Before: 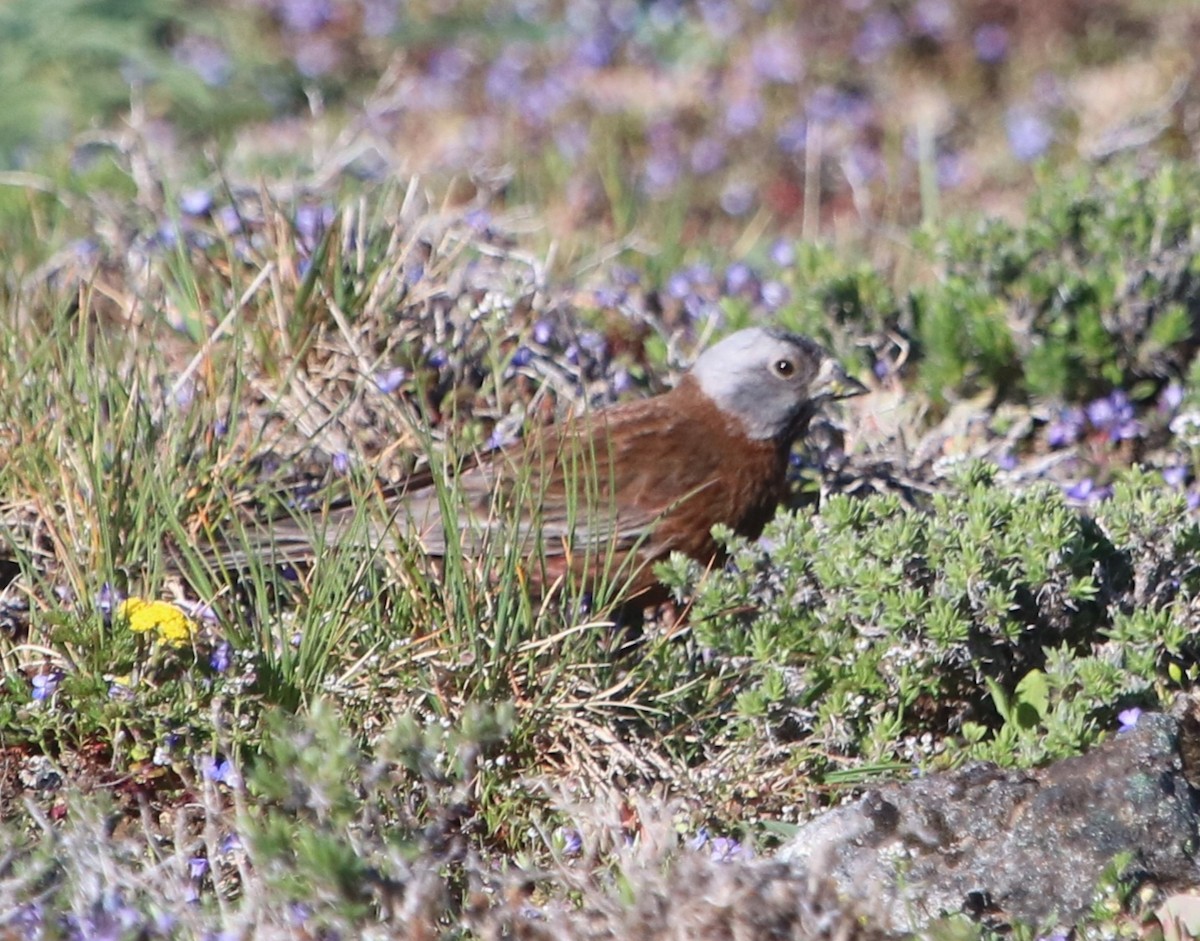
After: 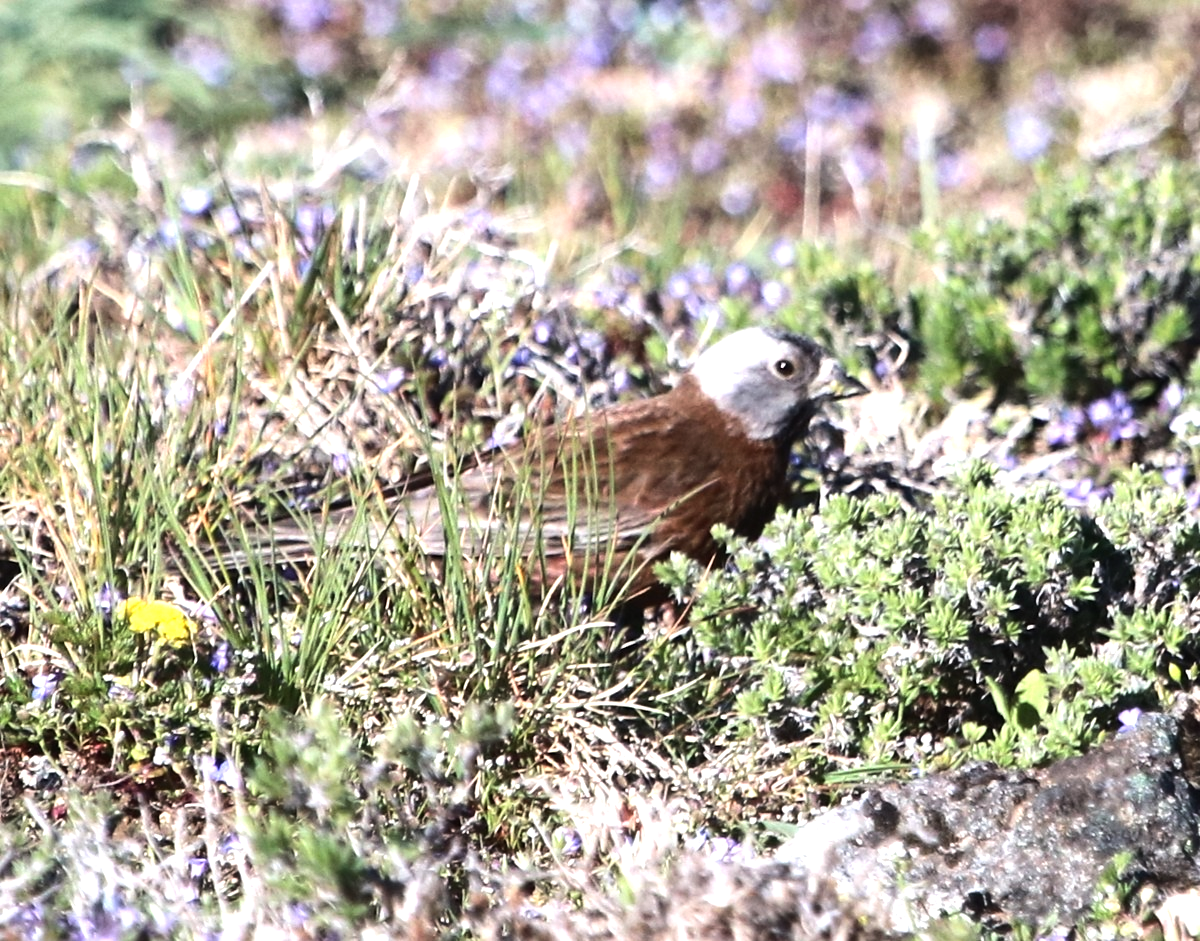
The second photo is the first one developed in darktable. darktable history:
exposure: compensate highlight preservation false
tone equalizer: -8 EV -1.08 EV, -7 EV -1.01 EV, -6 EV -0.867 EV, -5 EV -0.578 EV, -3 EV 0.578 EV, -2 EV 0.867 EV, -1 EV 1.01 EV, +0 EV 1.08 EV, edges refinement/feathering 500, mask exposure compensation -1.57 EV, preserve details no
